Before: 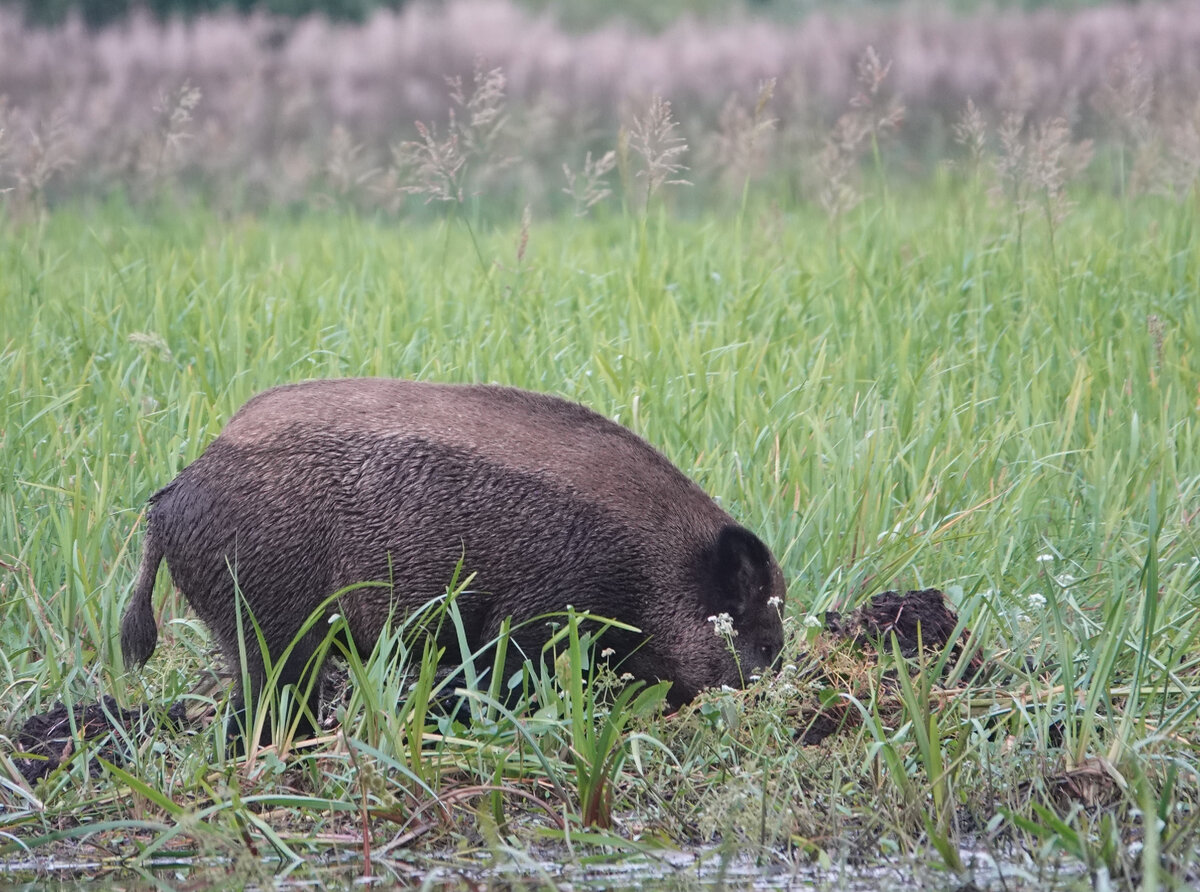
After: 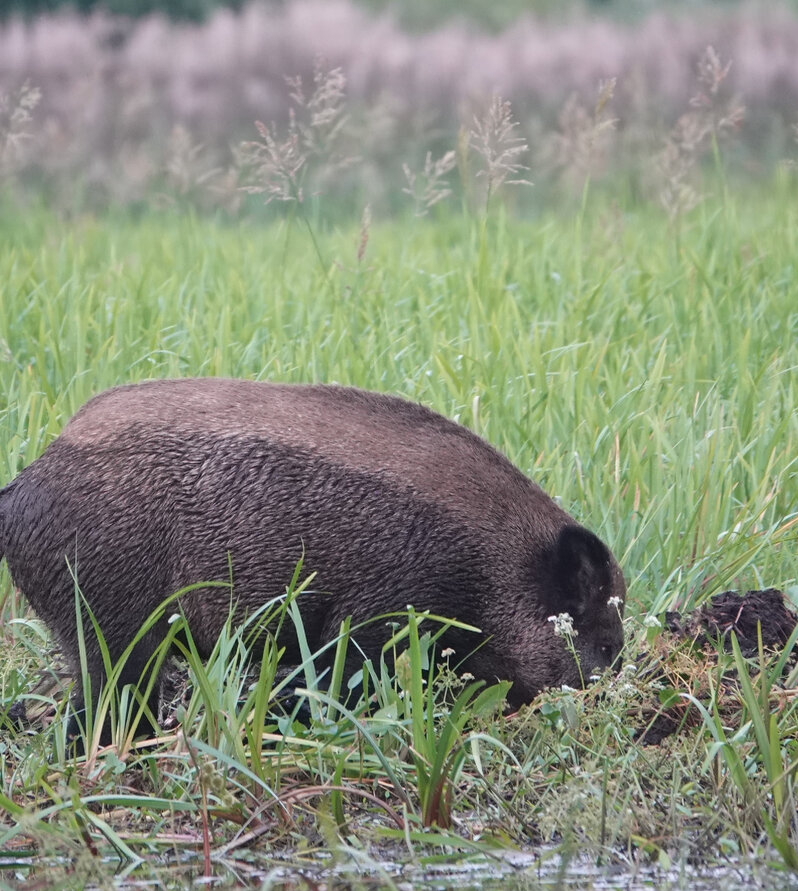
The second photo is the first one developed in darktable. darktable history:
crop and rotate: left 13.369%, right 20.063%
